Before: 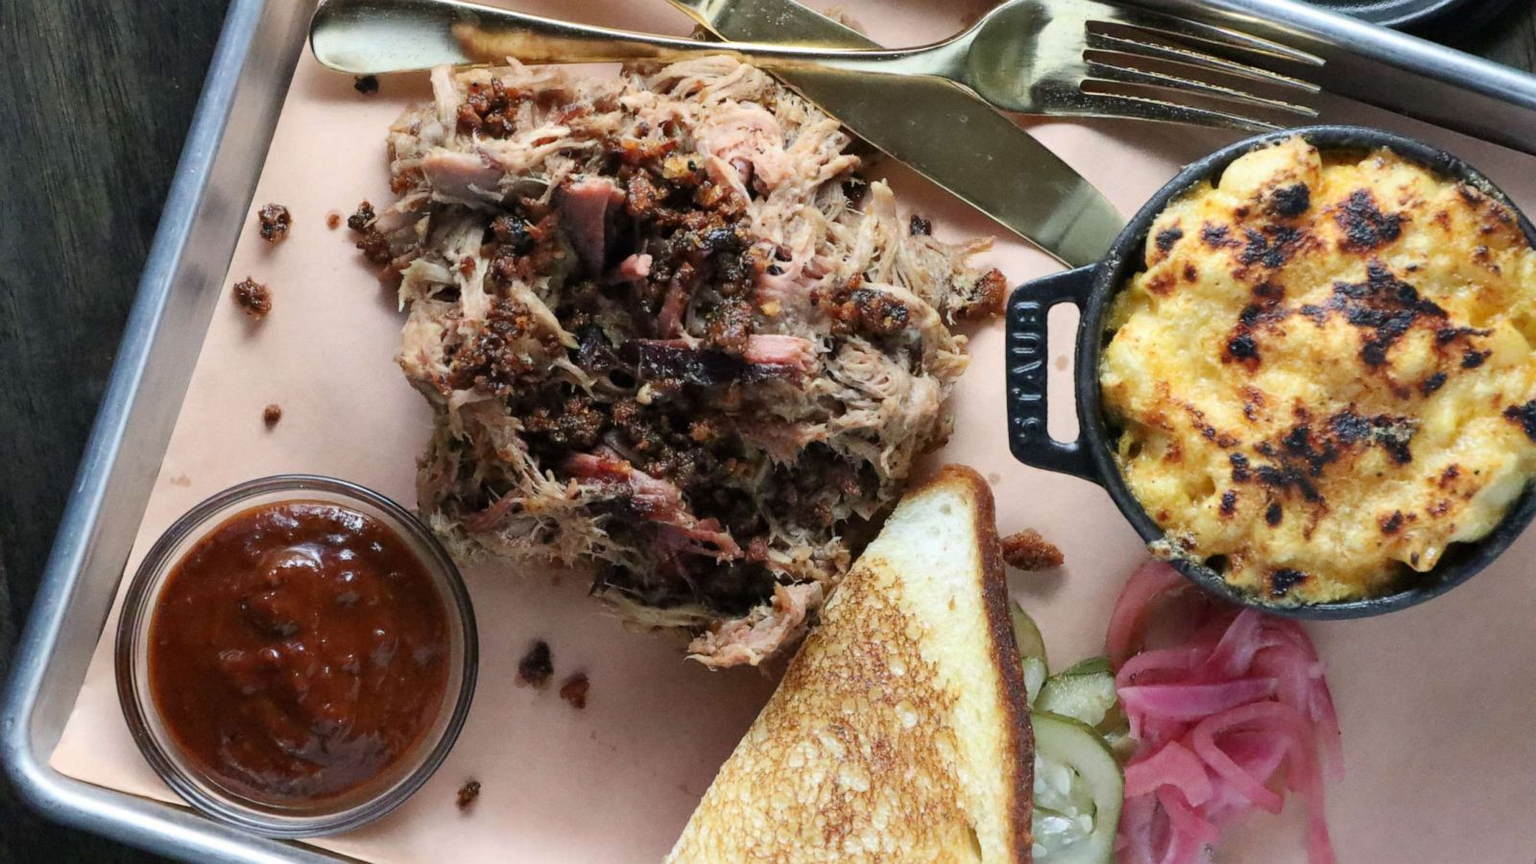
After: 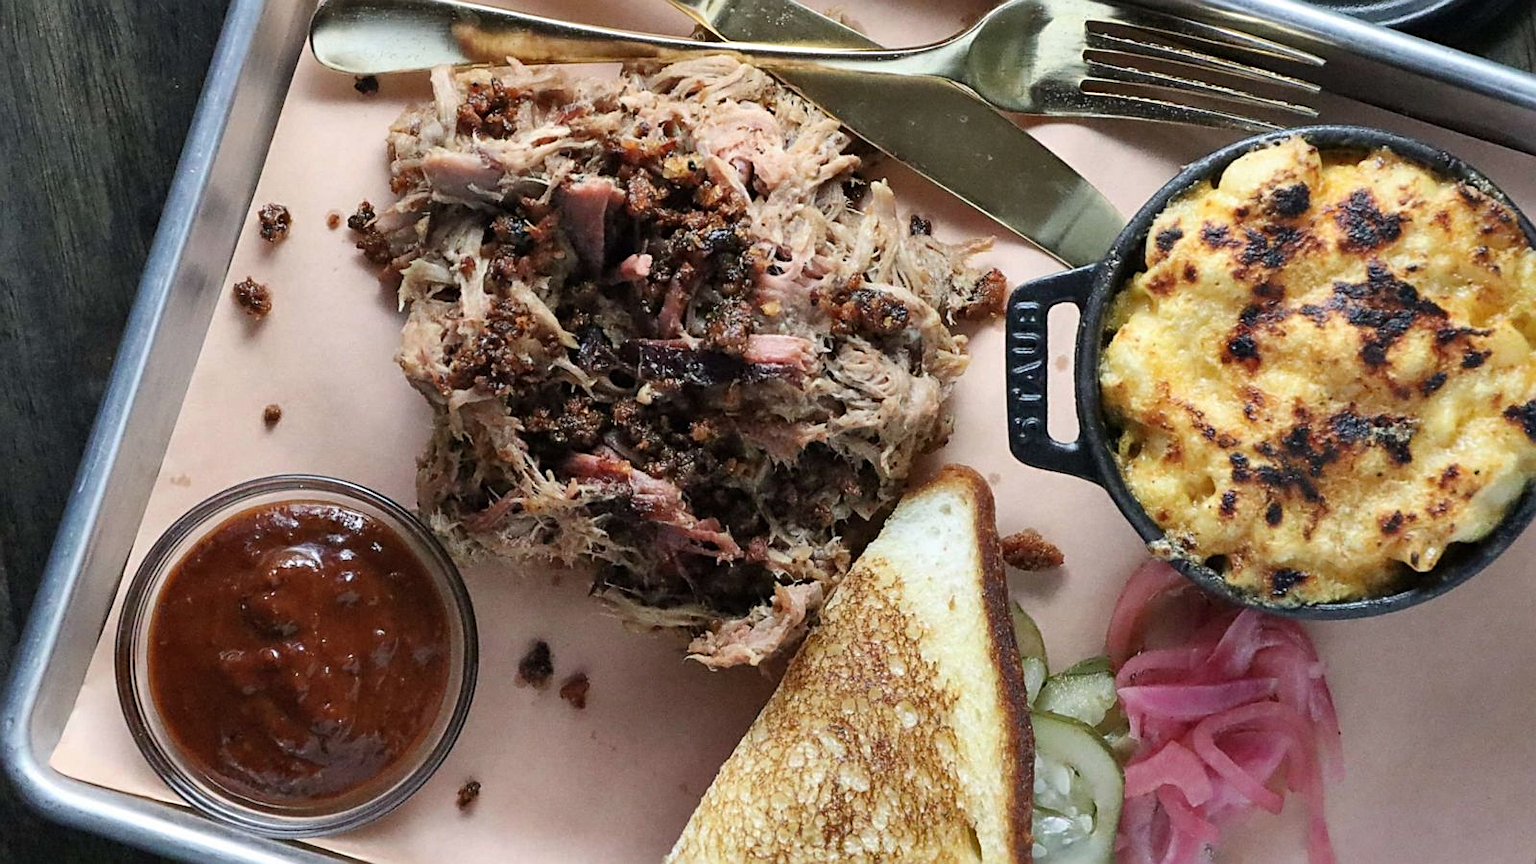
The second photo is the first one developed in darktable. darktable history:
sharpen: on, module defaults
shadows and highlights: radius 106.49, shadows 40.42, highlights -71.71, low approximation 0.01, soften with gaussian
contrast brightness saturation: saturation -0.059
